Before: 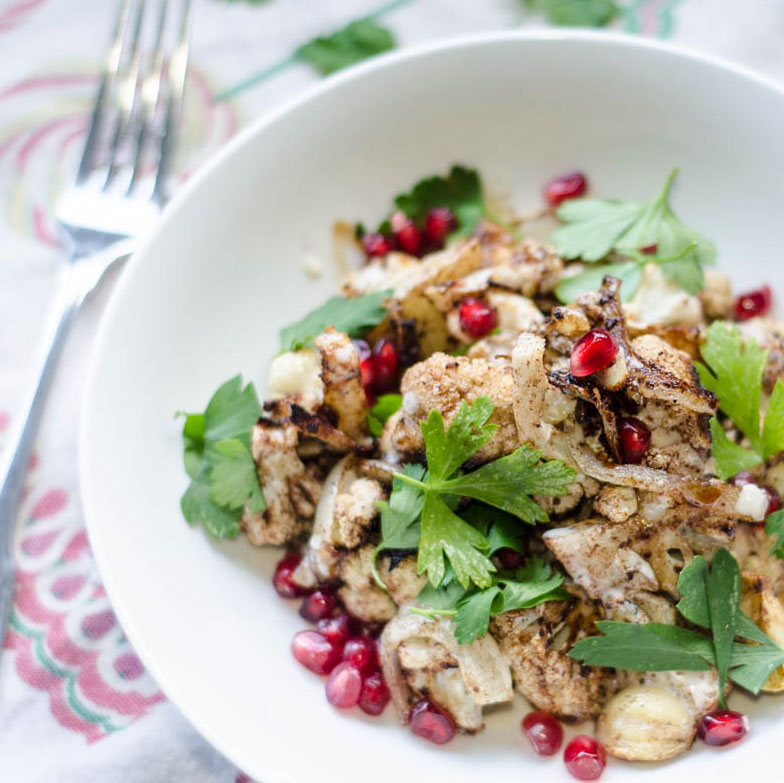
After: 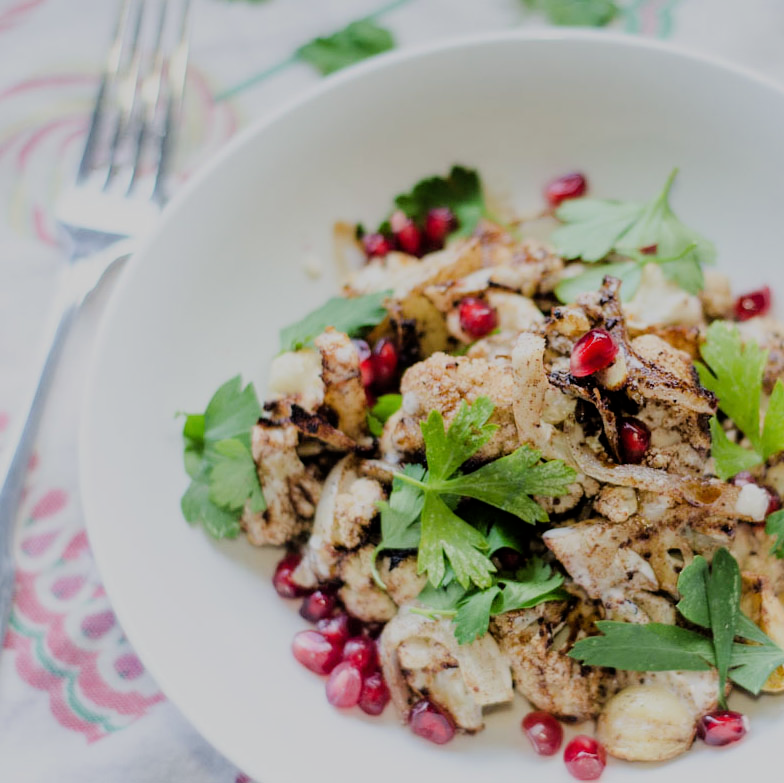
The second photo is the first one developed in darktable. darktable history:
filmic rgb: black relative exposure -6.82 EV, white relative exposure 5.89 EV, hardness 2.71
